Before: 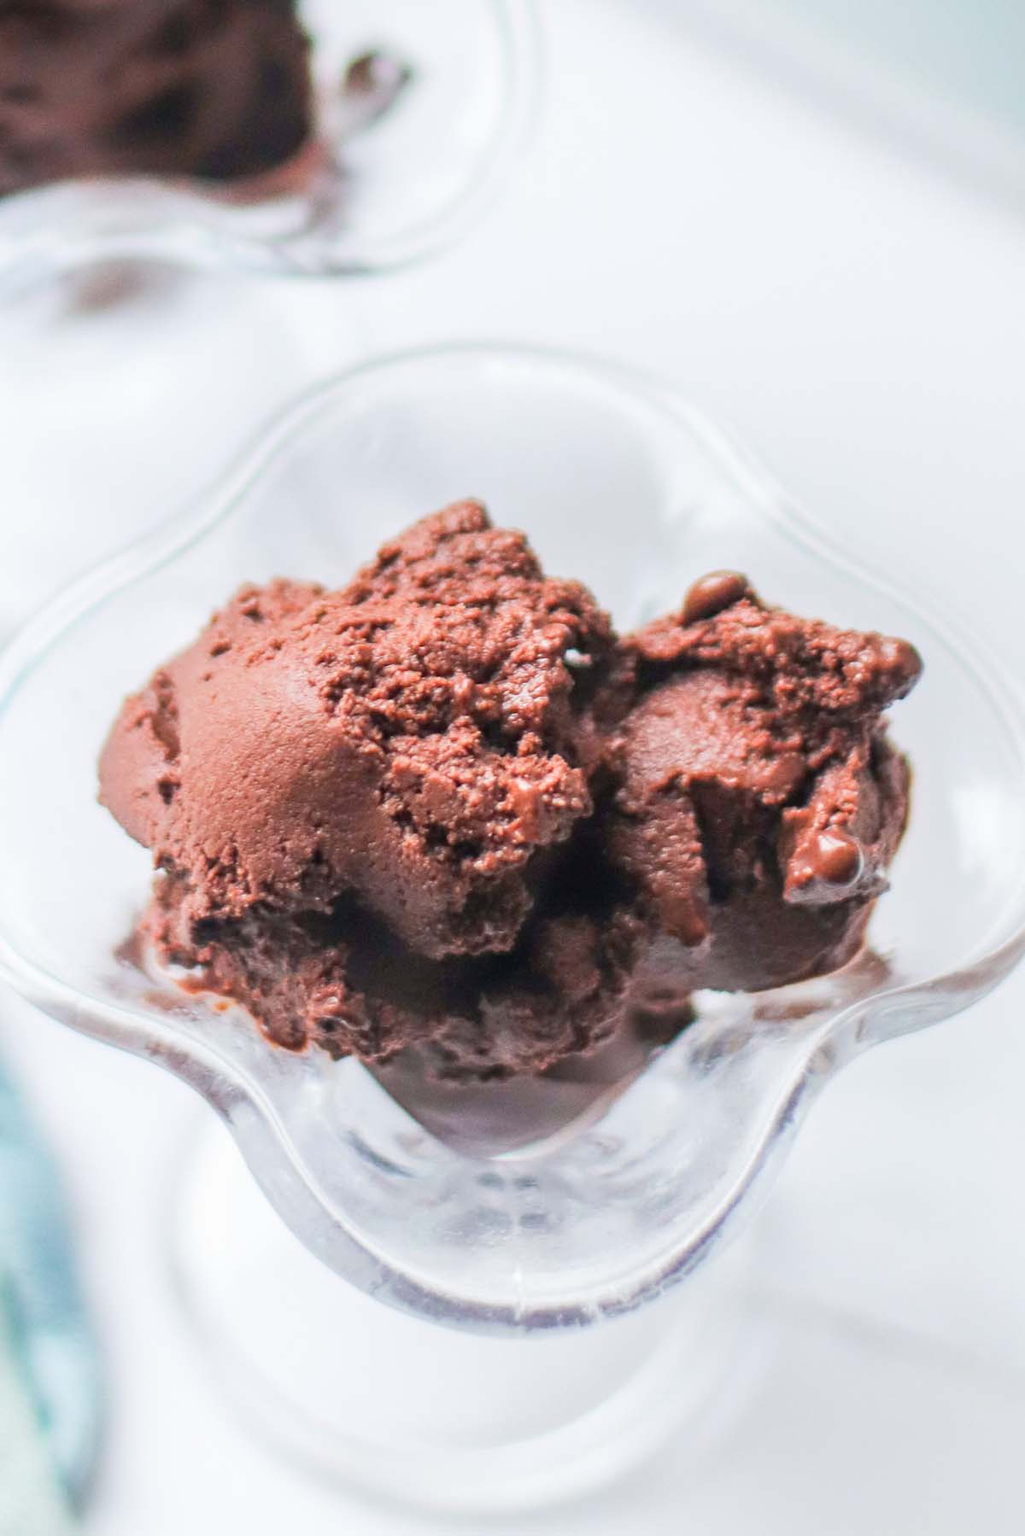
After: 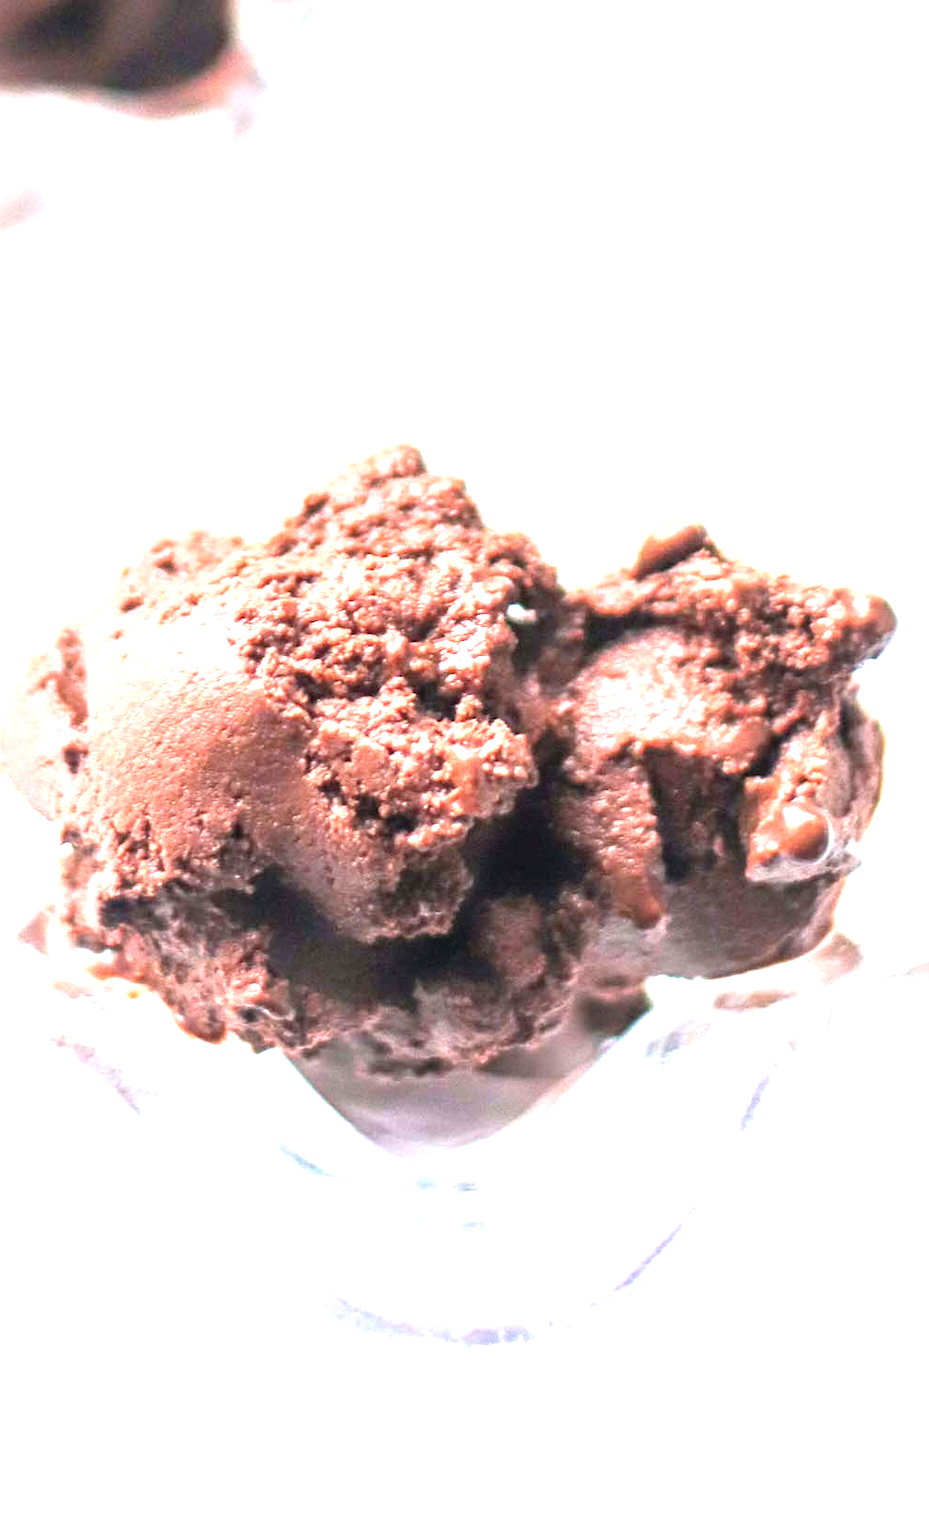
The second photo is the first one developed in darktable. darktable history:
crop: left 9.777%, top 6.243%, right 7.087%, bottom 2.096%
tone equalizer: -8 EV -0.454 EV, -7 EV -0.377 EV, -6 EV -0.325 EV, -5 EV -0.213 EV, -3 EV 0.253 EV, -2 EV 0.331 EV, -1 EV 0.401 EV, +0 EV 0.404 EV
exposure: black level correction 0, exposure 1 EV, compensate exposure bias true, compensate highlight preservation false
